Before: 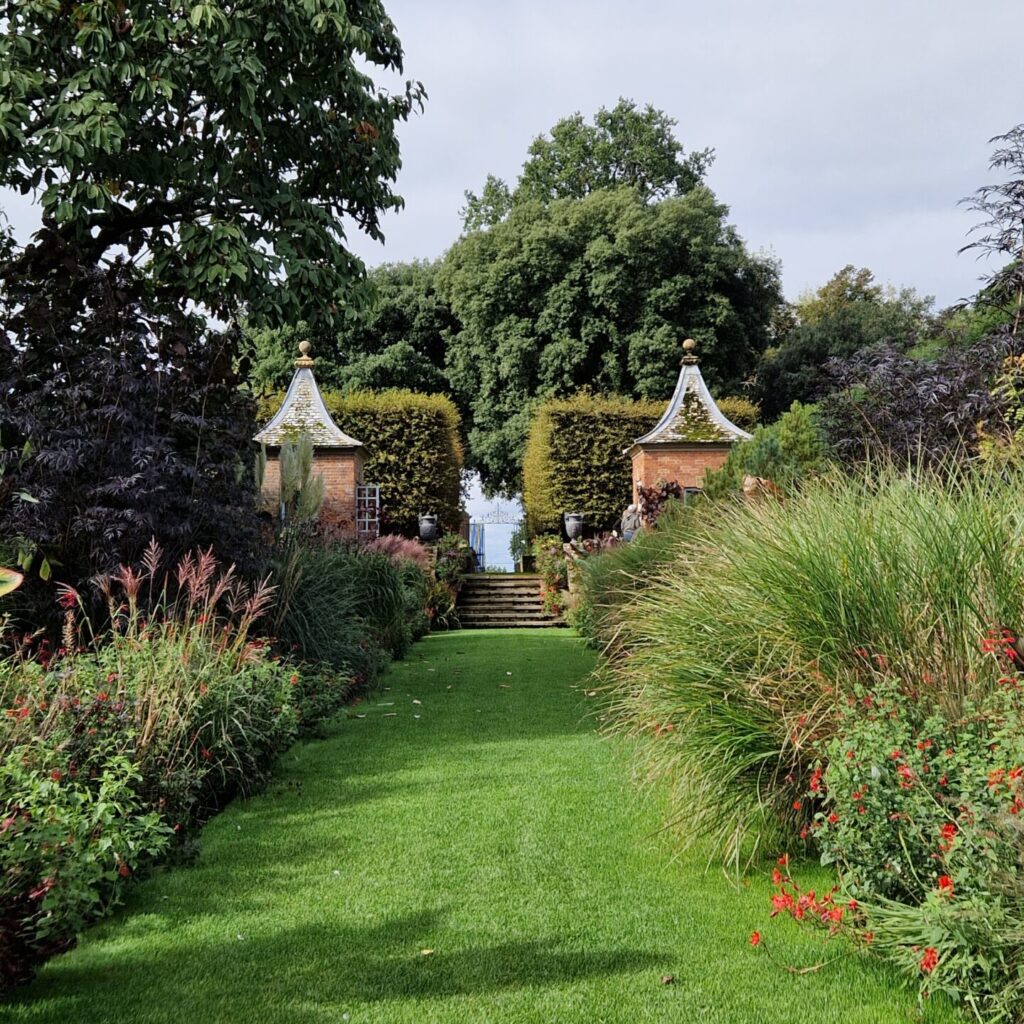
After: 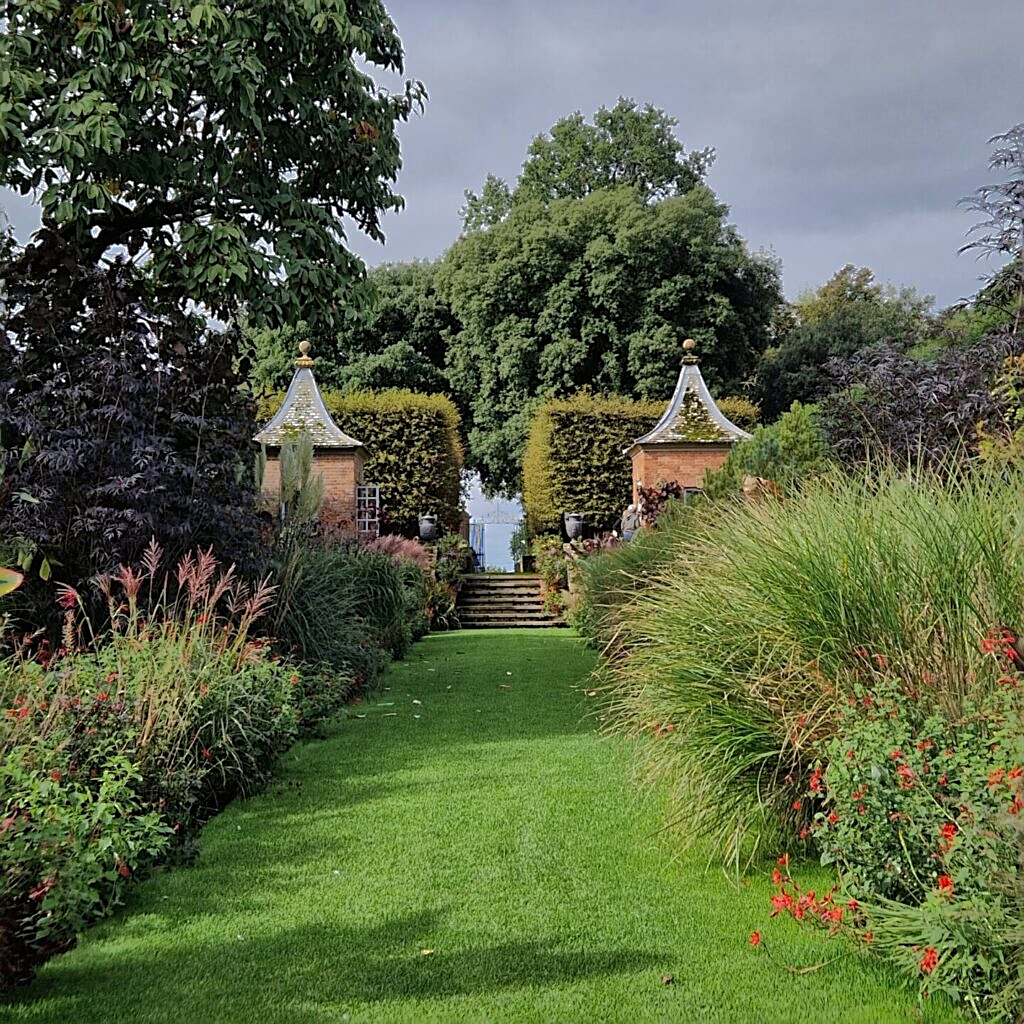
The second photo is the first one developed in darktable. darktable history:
sharpen: on, module defaults
shadows and highlights: shadows 38.43, highlights -74.54
